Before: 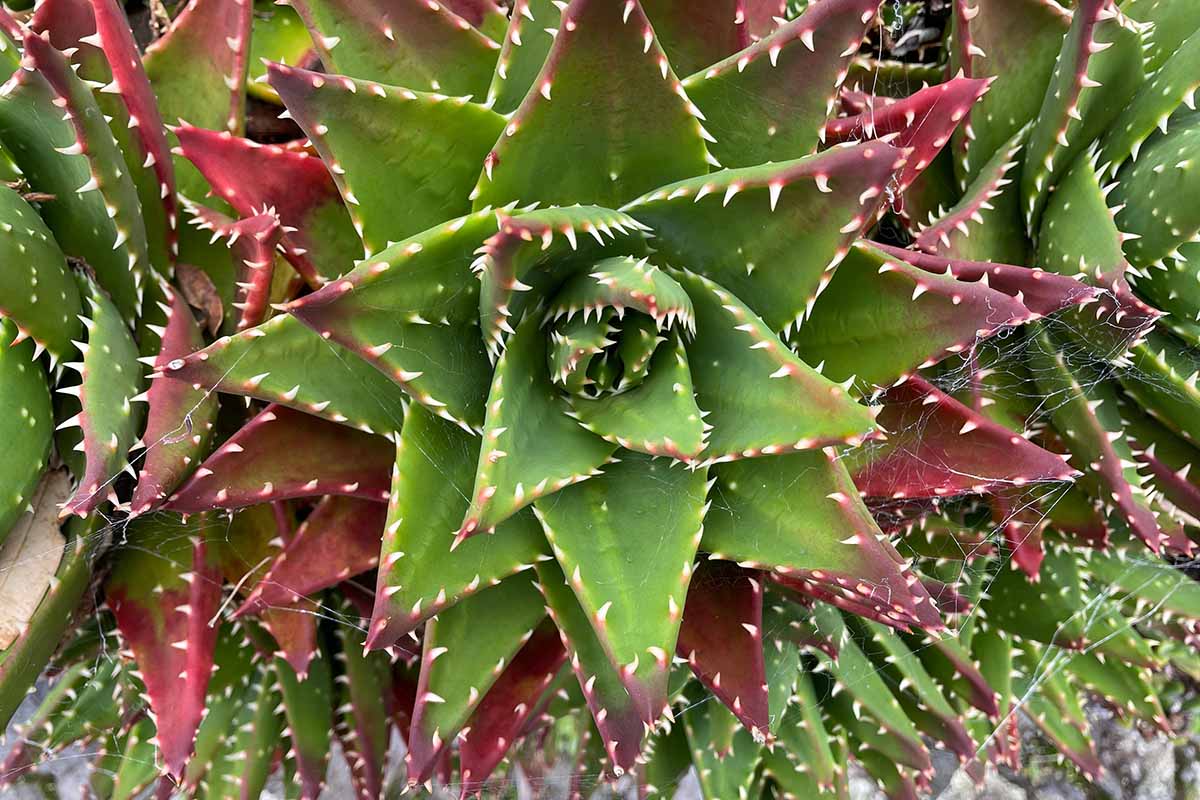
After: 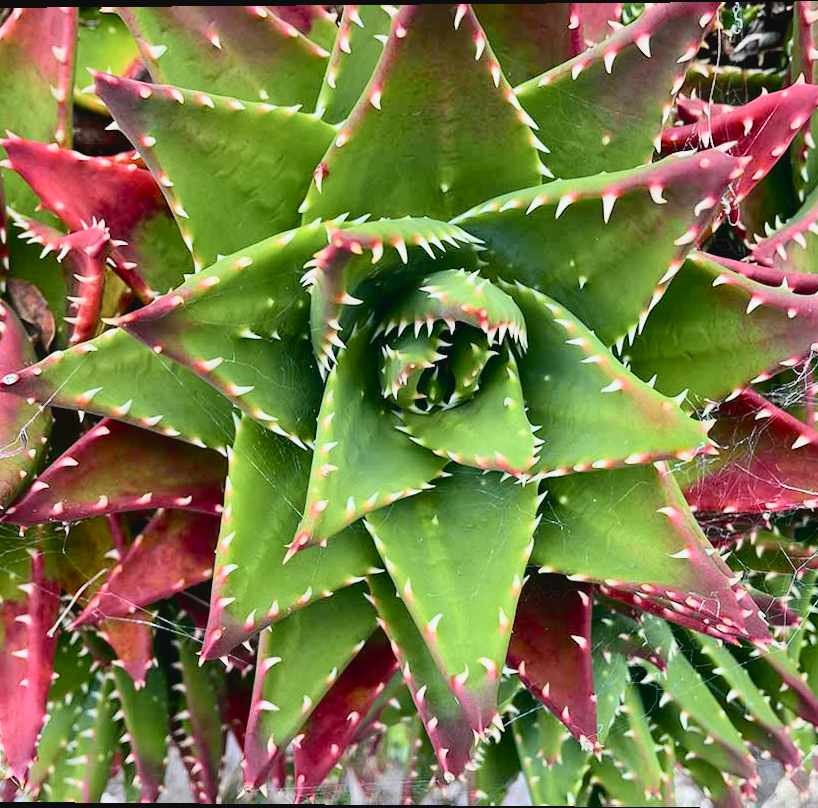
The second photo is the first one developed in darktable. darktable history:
tone curve: curves: ch0 [(0, 0.037) (0.045, 0.055) (0.155, 0.138) (0.29, 0.325) (0.428, 0.513) (0.604, 0.71) (0.824, 0.882) (1, 0.965)]; ch1 [(0, 0) (0.339, 0.334) (0.445, 0.419) (0.476, 0.454) (0.498, 0.498) (0.53, 0.515) (0.557, 0.556) (0.609, 0.649) (0.716, 0.746) (1, 1)]; ch2 [(0, 0) (0.327, 0.318) (0.417, 0.426) (0.46, 0.453) (0.502, 0.5) (0.526, 0.52) (0.554, 0.541) (0.626, 0.65) (0.749, 0.746) (1, 1)], color space Lab, independent channels, preserve colors none
crop and rotate: left 14.436%, right 18.898%
rotate and perspective: lens shift (vertical) 0.048, lens shift (horizontal) -0.024, automatic cropping off
